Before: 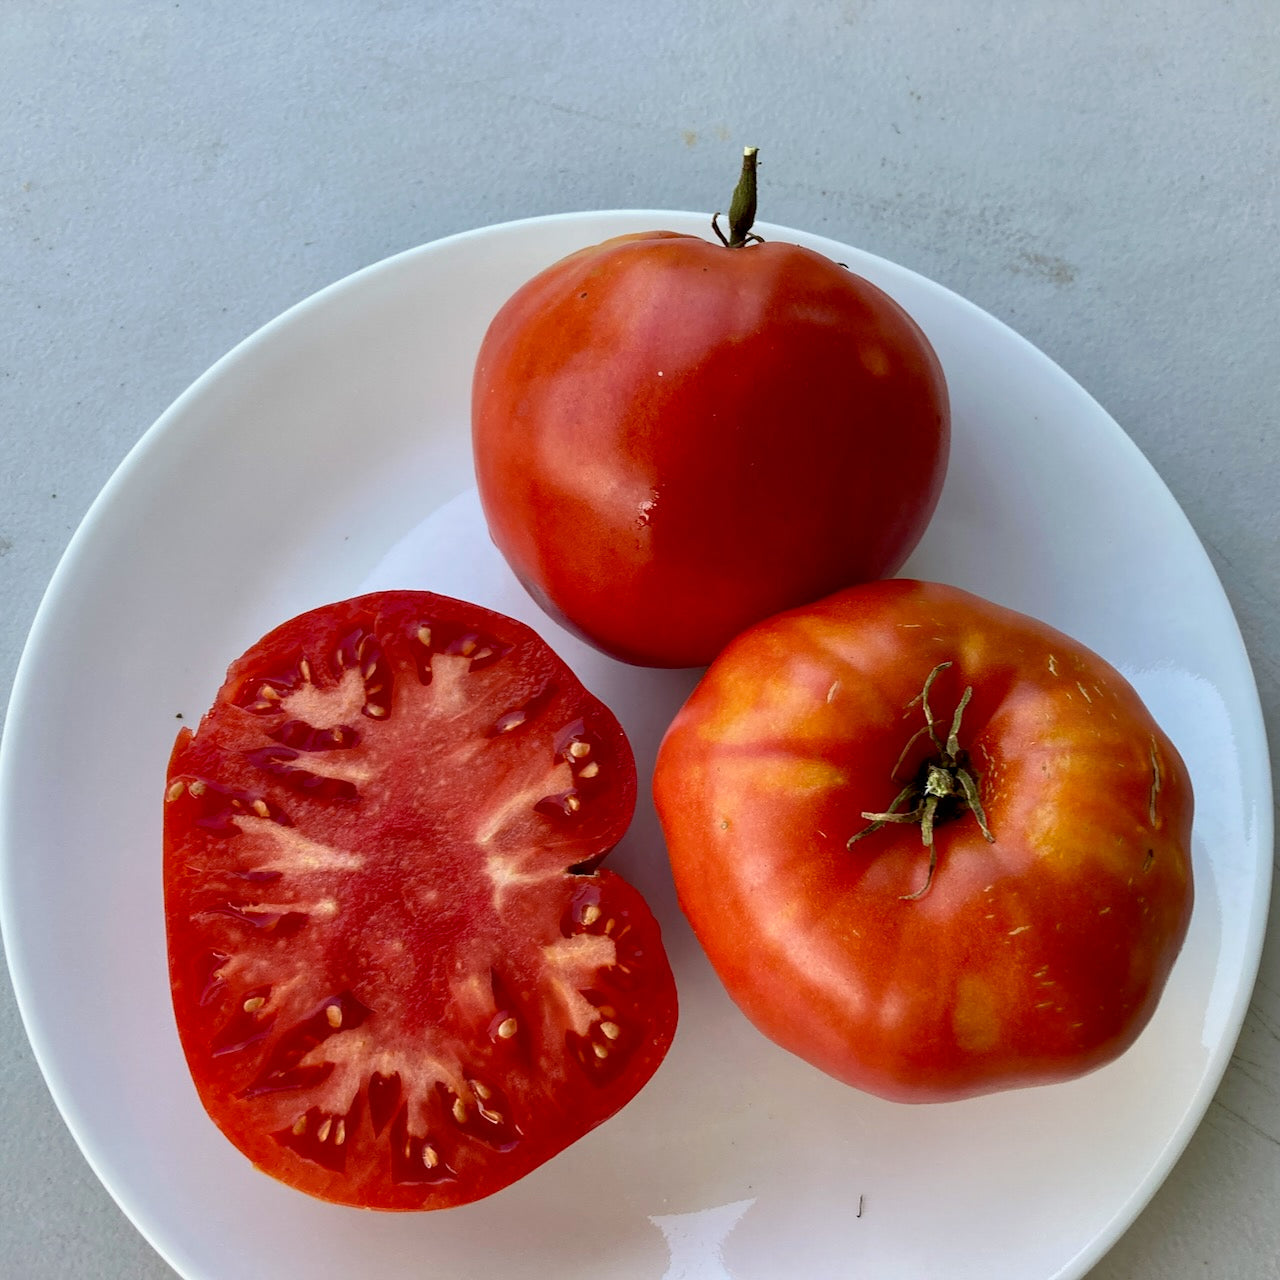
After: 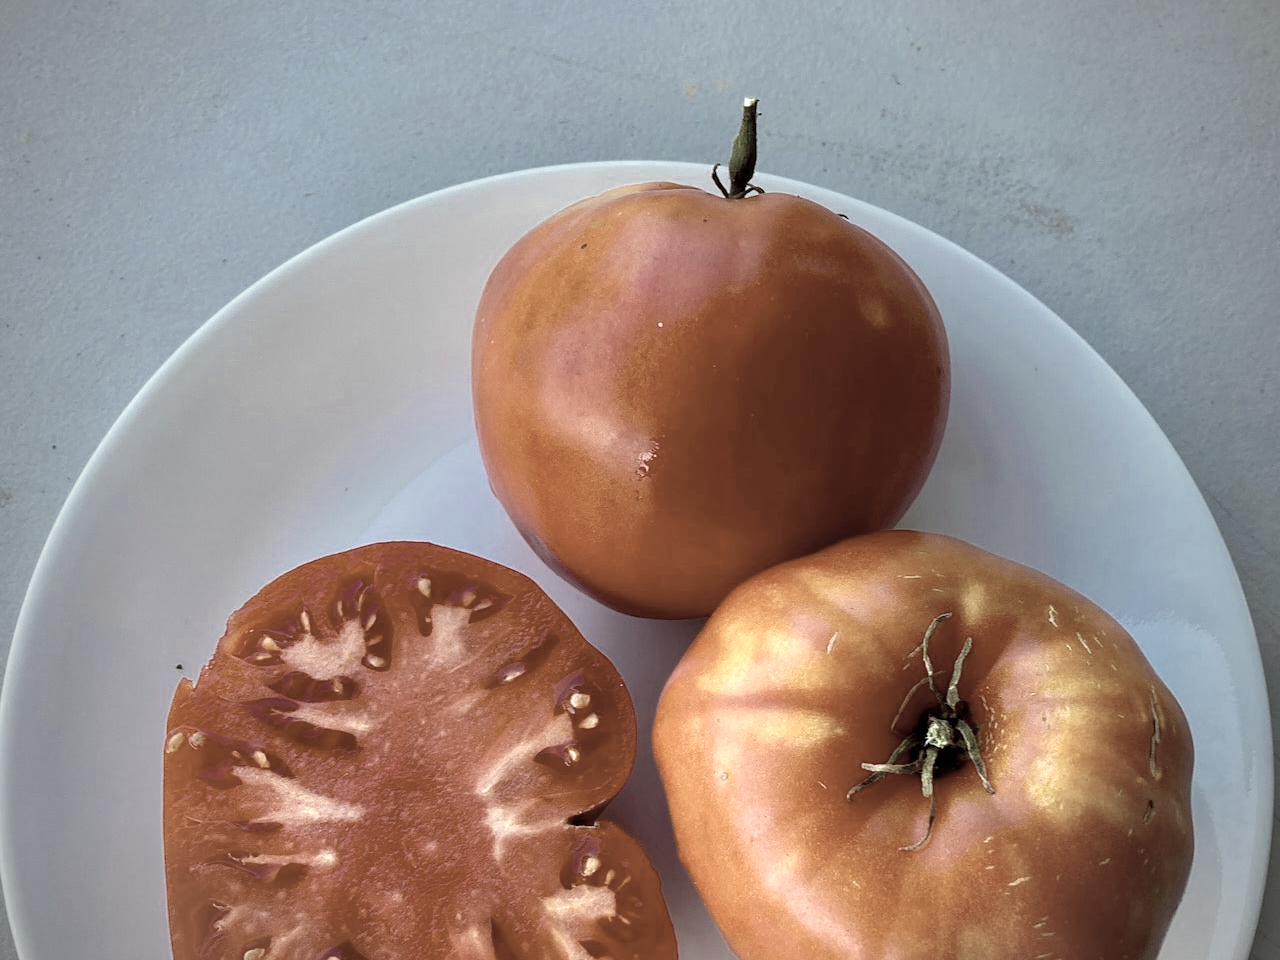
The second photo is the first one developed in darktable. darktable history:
color zones: curves: ch0 [(0.25, 0.667) (0.758, 0.368)]; ch1 [(0.215, 0.245) (0.761, 0.373)]; ch2 [(0.247, 0.554) (0.761, 0.436)]
crop: top 3.857%, bottom 21.132%
vignetting: on, module defaults
